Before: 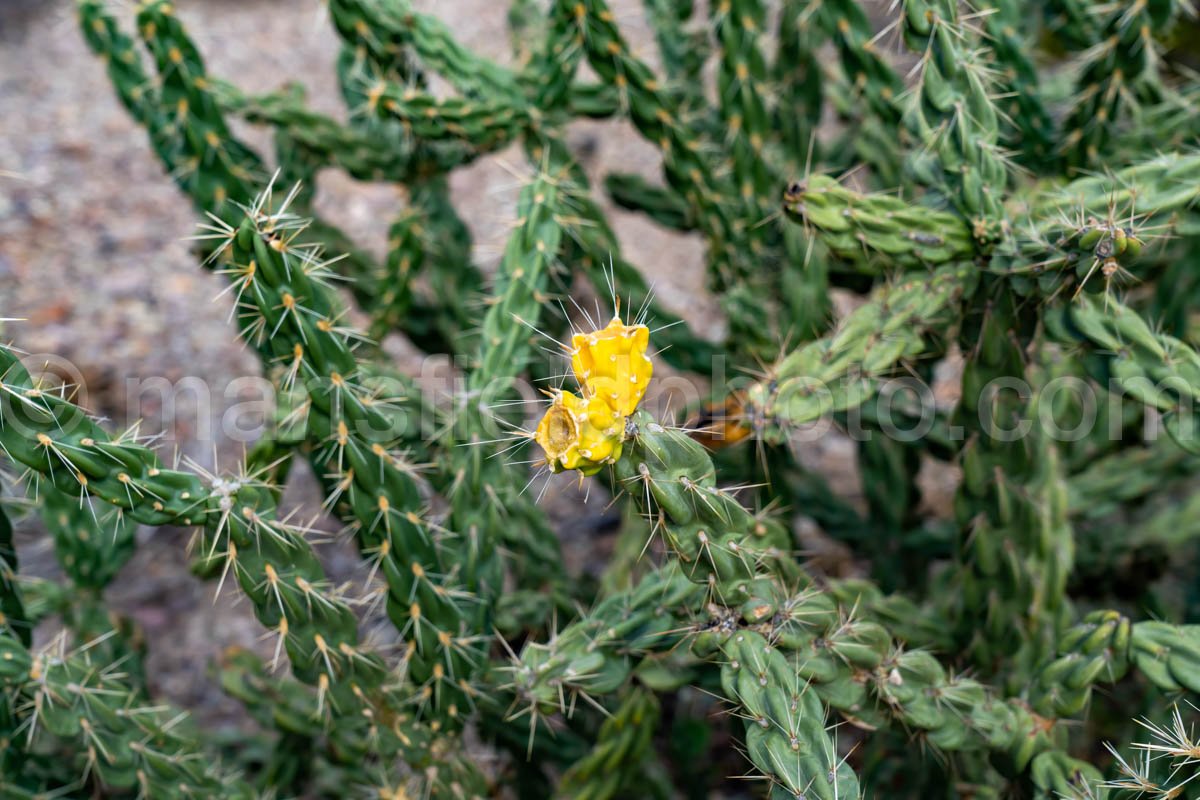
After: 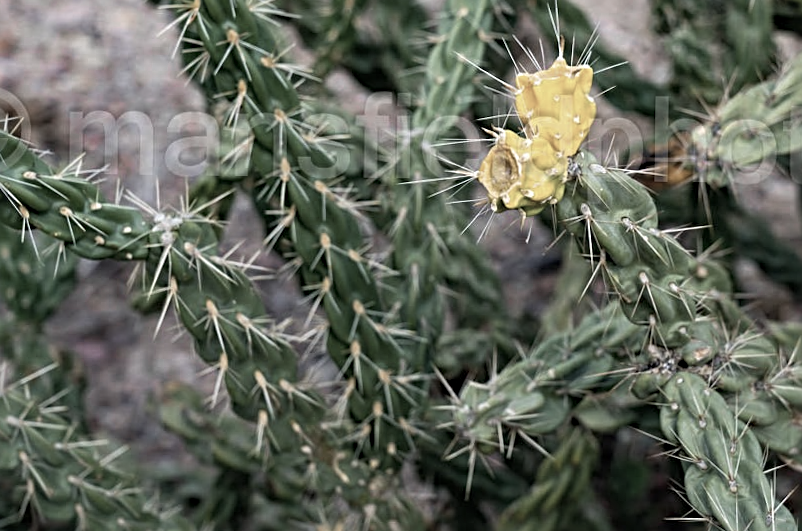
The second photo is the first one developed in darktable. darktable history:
crop and rotate: angle -0.763°, left 3.903%, top 32.252%, right 27.925%
sharpen: radius 3.083
color zones: curves: ch0 [(0, 0.6) (0.129, 0.508) (0.193, 0.483) (0.429, 0.5) (0.571, 0.5) (0.714, 0.5) (0.857, 0.5) (1, 0.6)]; ch1 [(0, 0.481) (0.112, 0.245) (0.213, 0.223) (0.429, 0.233) (0.571, 0.231) (0.683, 0.242) (0.857, 0.296) (1, 0.481)]
